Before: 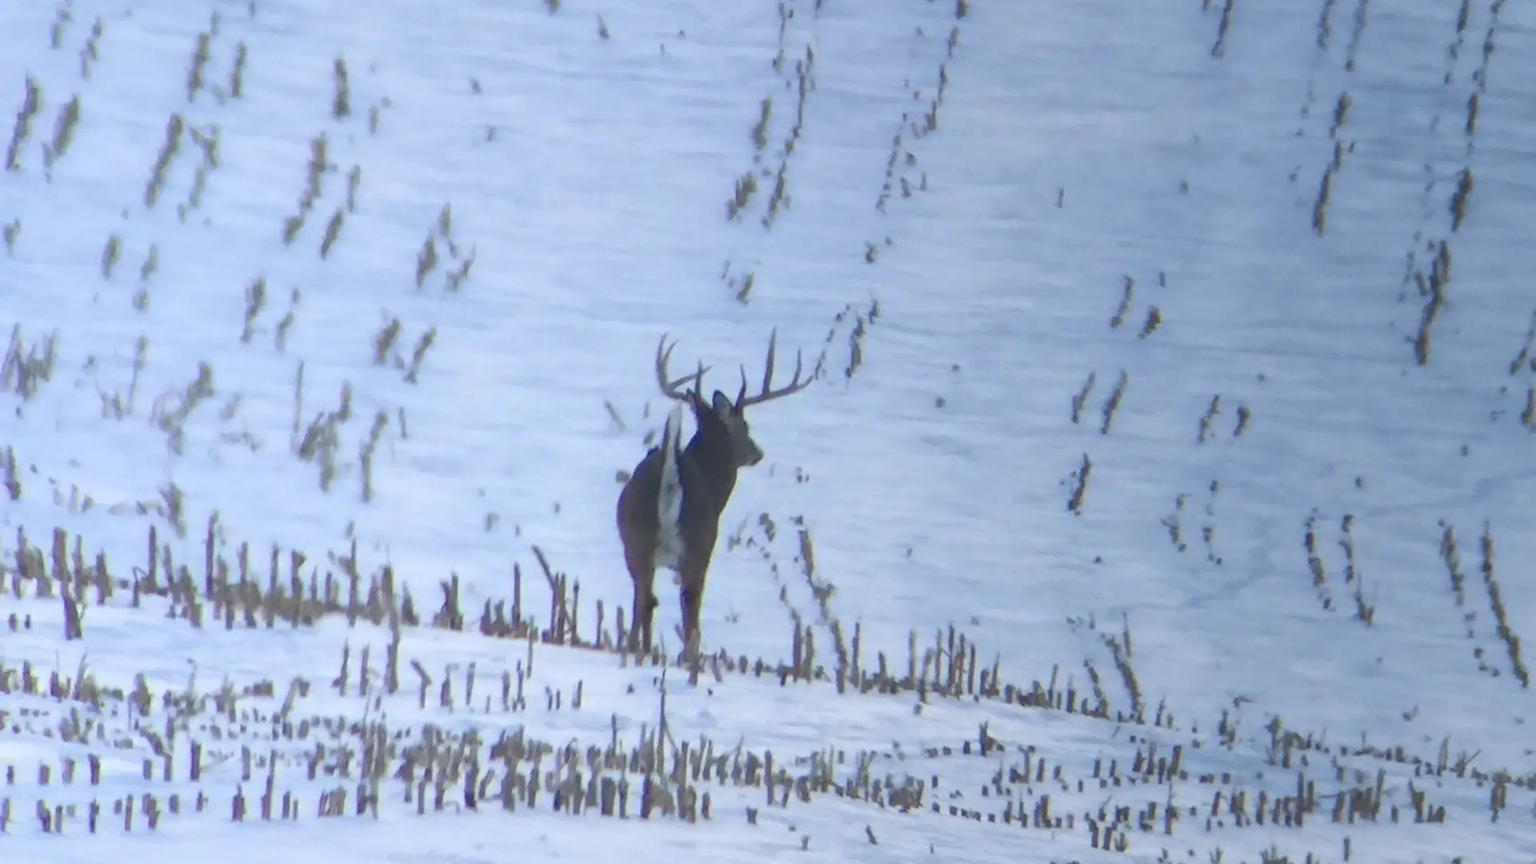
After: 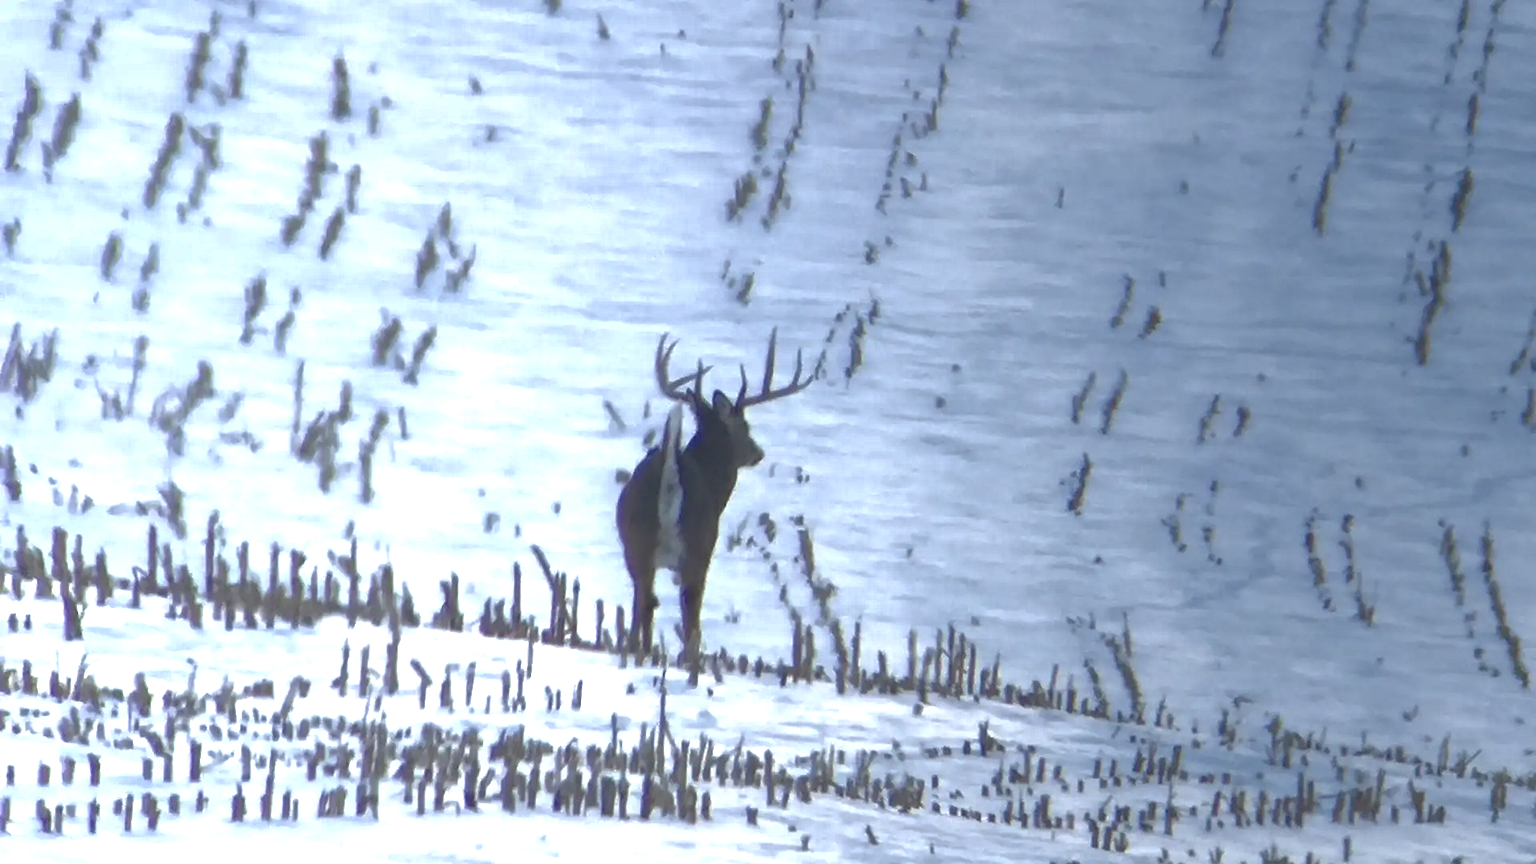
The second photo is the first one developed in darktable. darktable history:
exposure: black level correction 0, exposure 0.698 EV, compensate highlight preservation false
base curve: curves: ch0 [(0, 0) (0.826, 0.587) (1, 1)]
